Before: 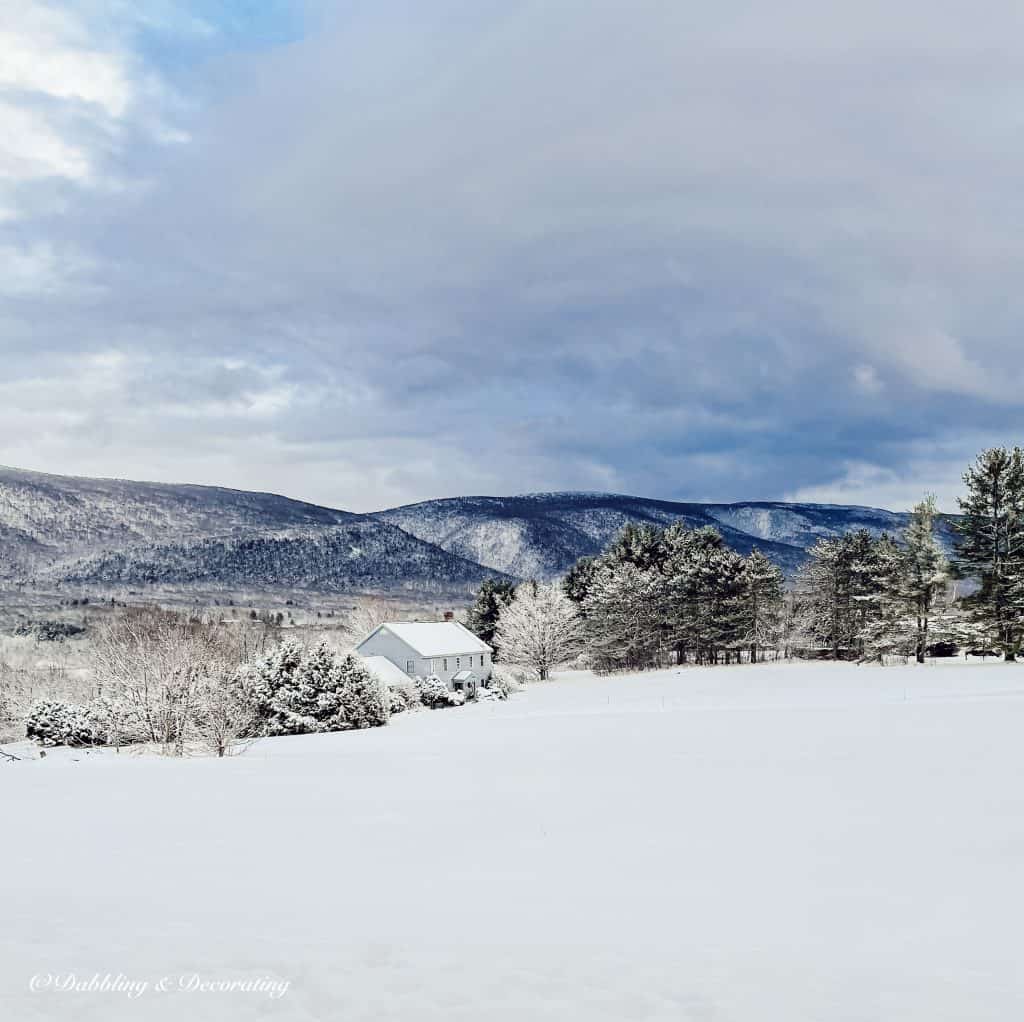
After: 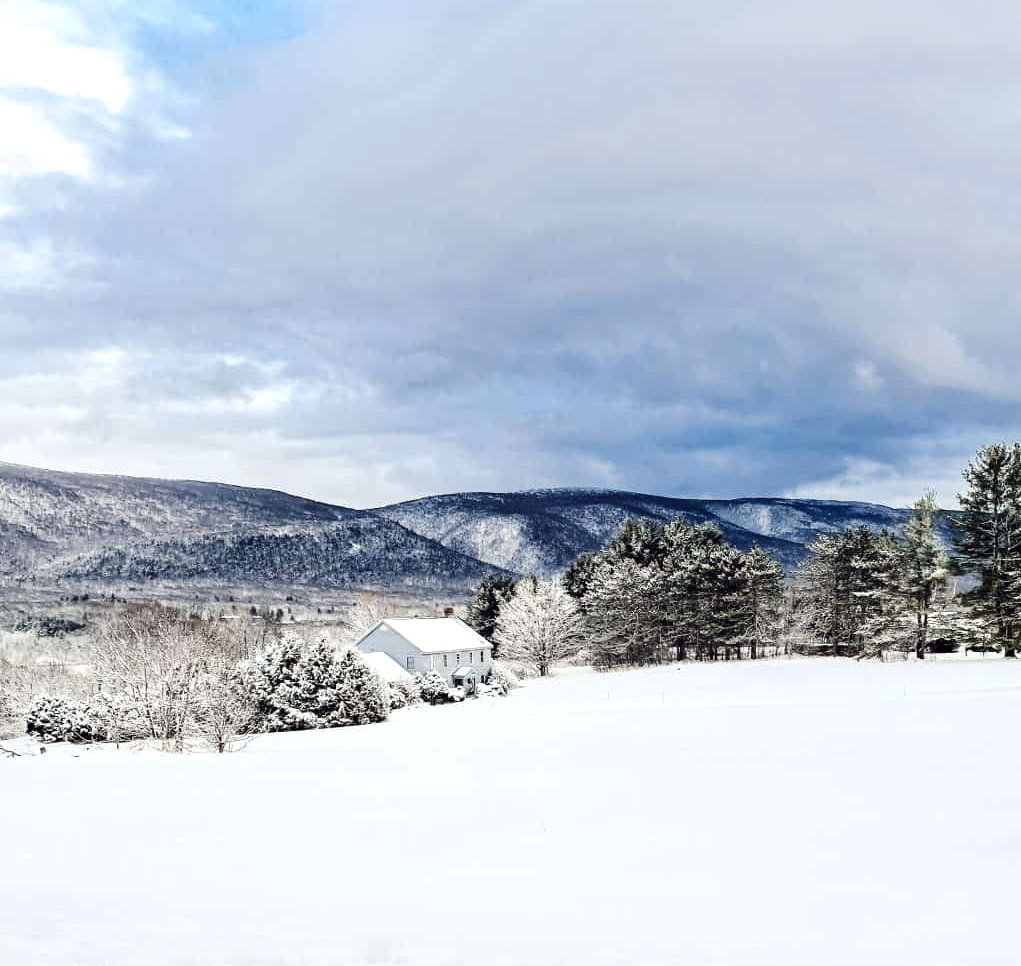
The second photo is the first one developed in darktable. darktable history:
crop: top 0.397%, right 0.264%, bottom 5.076%
tone equalizer: -8 EV -0.444 EV, -7 EV -0.428 EV, -6 EV -0.327 EV, -5 EV -0.239 EV, -3 EV 0.213 EV, -2 EV 0.304 EV, -1 EV 0.386 EV, +0 EV 0.405 EV, edges refinement/feathering 500, mask exposure compensation -1.57 EV, preserve details no
